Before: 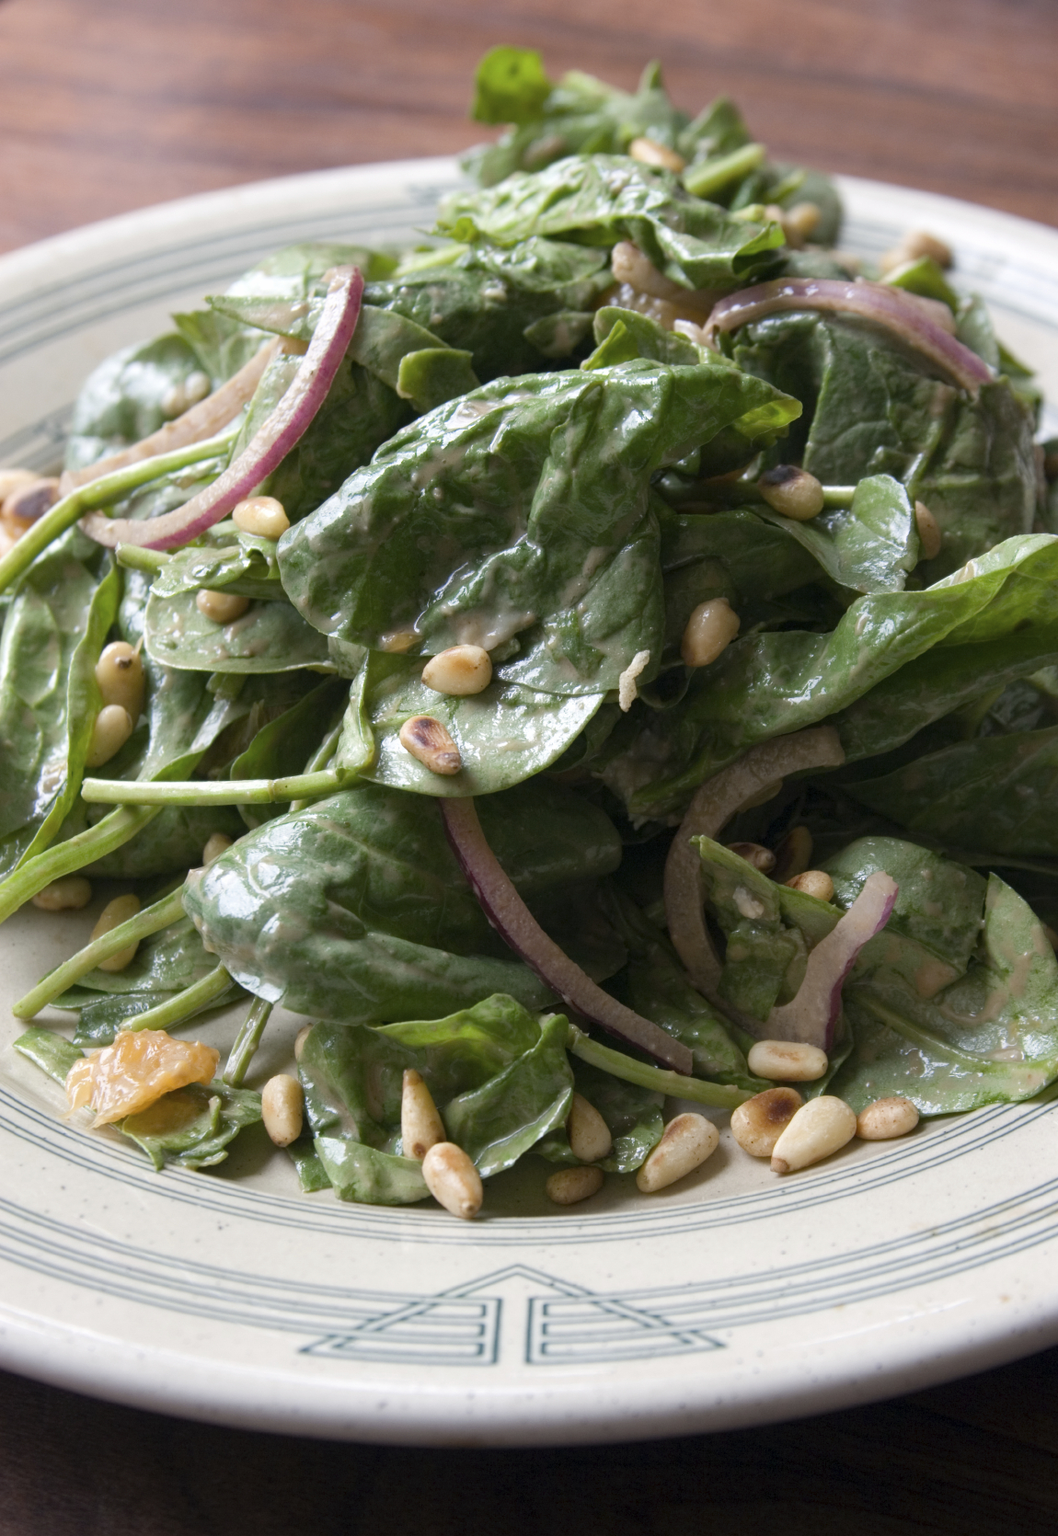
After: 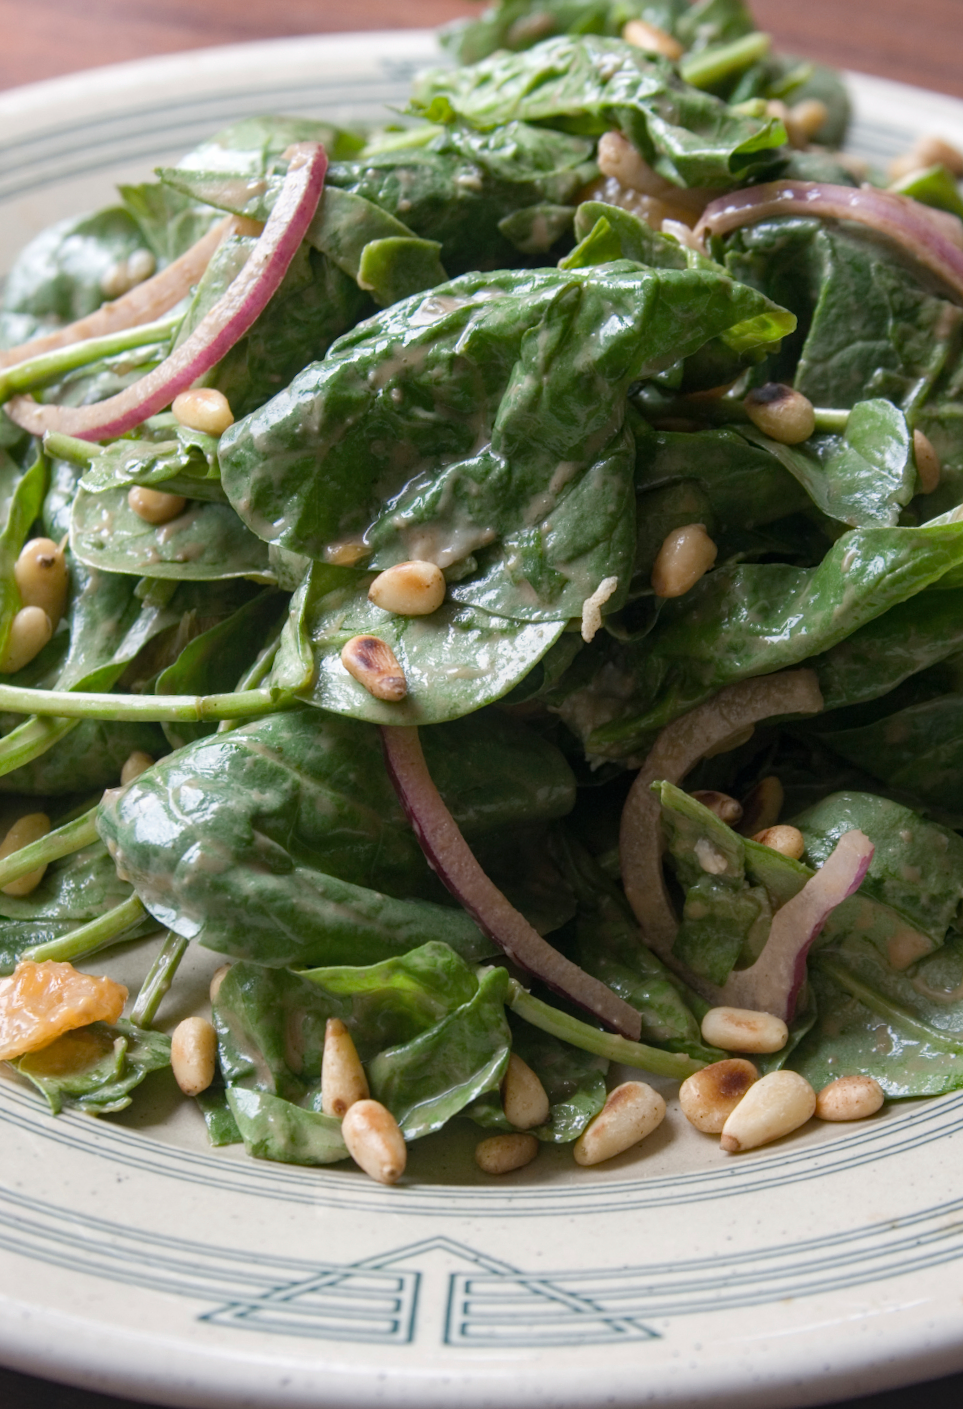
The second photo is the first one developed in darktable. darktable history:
local contrast: detail 110%
crop and rotate: angle -2.92°, left 5.316%, top 5.176%, right 4.766%, bottom 4.289%
